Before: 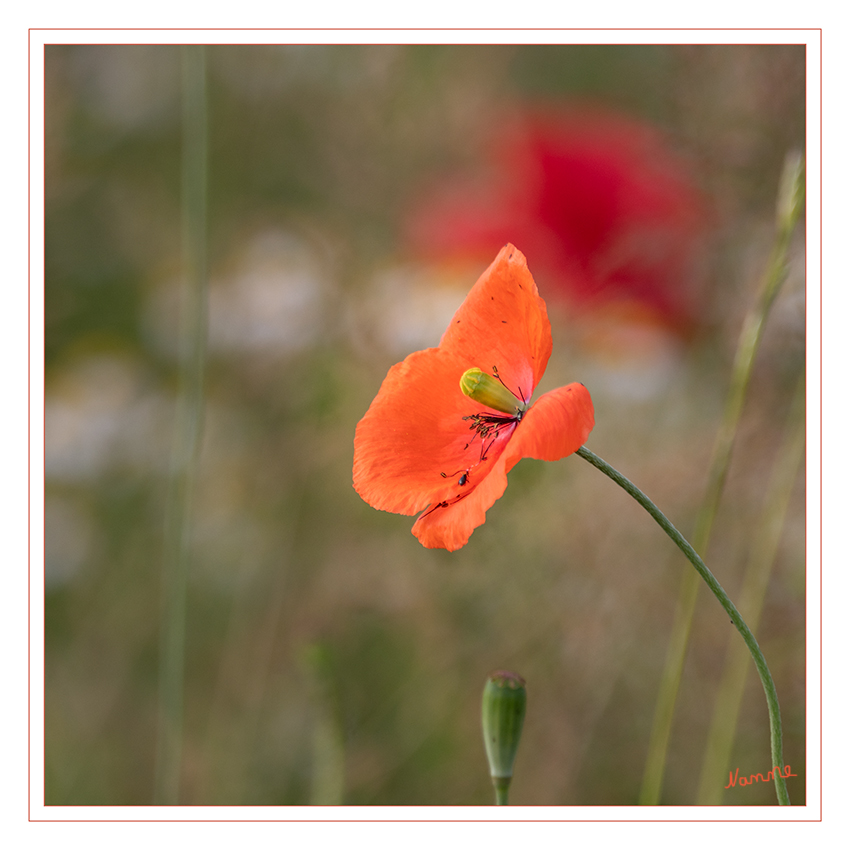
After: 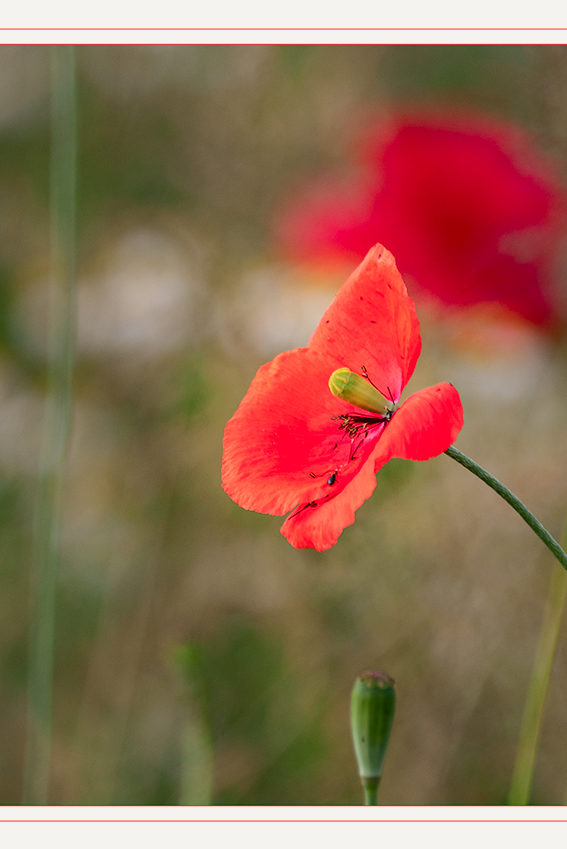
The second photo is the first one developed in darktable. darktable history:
crop and rotate: left 15.446%, right 17.836%
tone curve: curves: ch0 [(0, 0) (0.068, 0.031) (0.175, 0.132) (0.337, 0.304) (0.498, 0.511) (0.748, 0.762) (0.993, 0.954)]; ch1 [(0, 0) (0.294, 0.184) (0.359, 0.34) (0.362, 0.35) (0.43, 0.41) (0.476, 0.457) (0.499, 0.5) (0.529, 0.523) (0.677, 0.762) (1, 1)]; ch2 [(0, 0) (0.431, 0.419) (0.495, 0.502) (0.524, 0.534) (0.557, 0.56) (0.634, 0.654) (0.728, 0.722) (1, 1)], color space Lab, independent channels, preserve colors none
